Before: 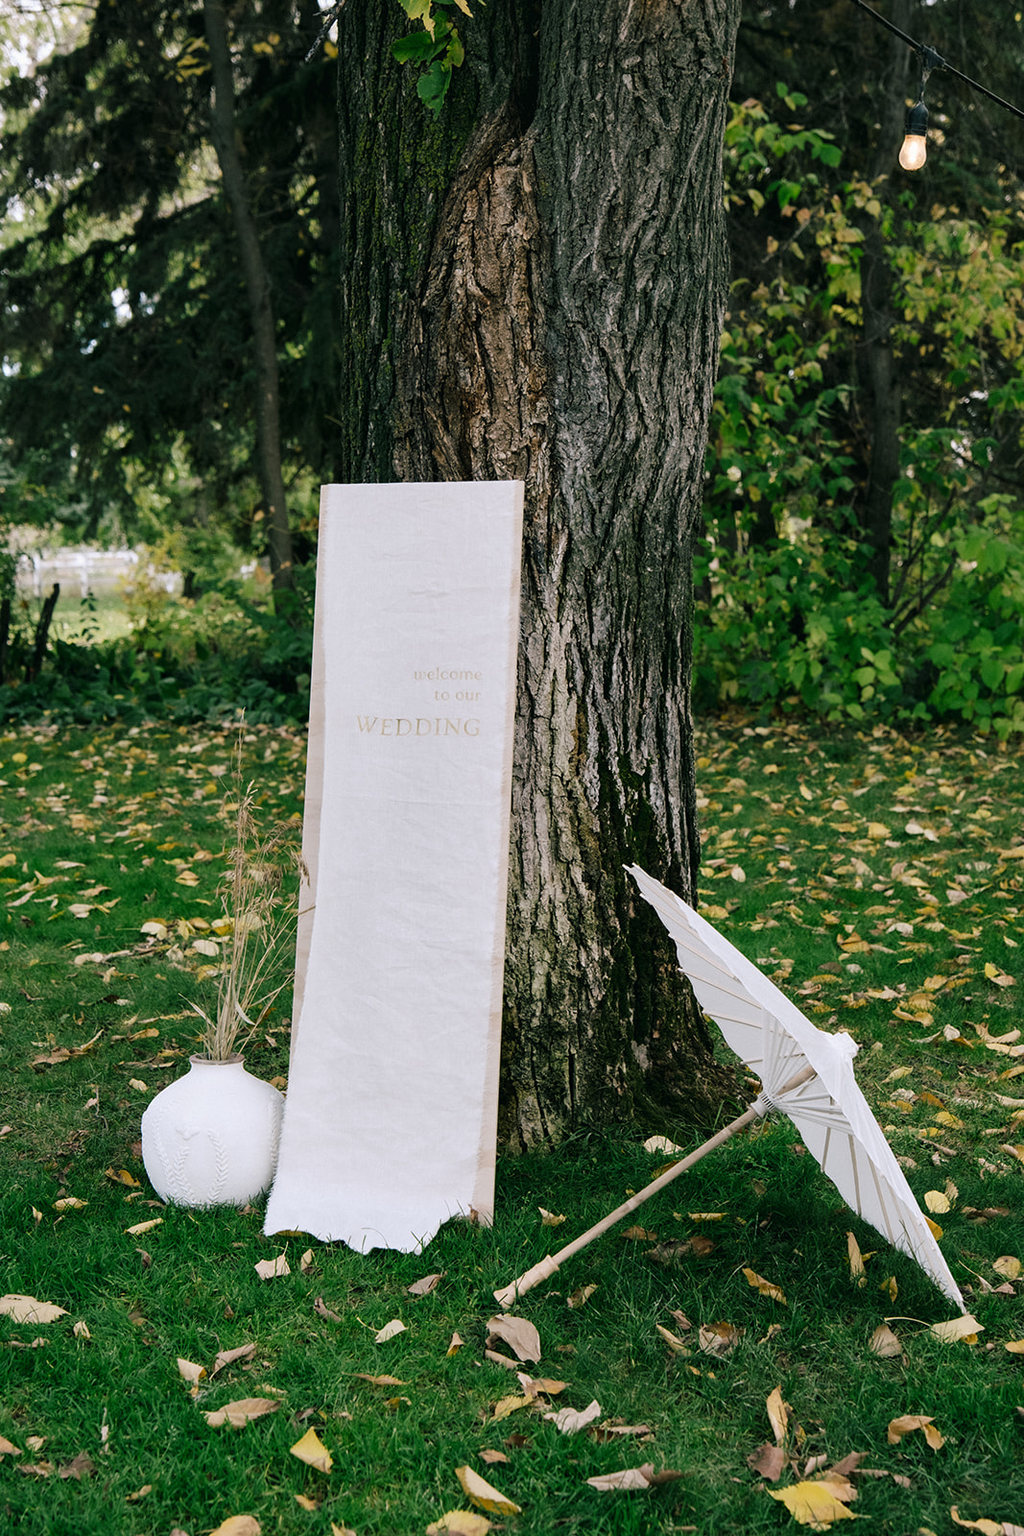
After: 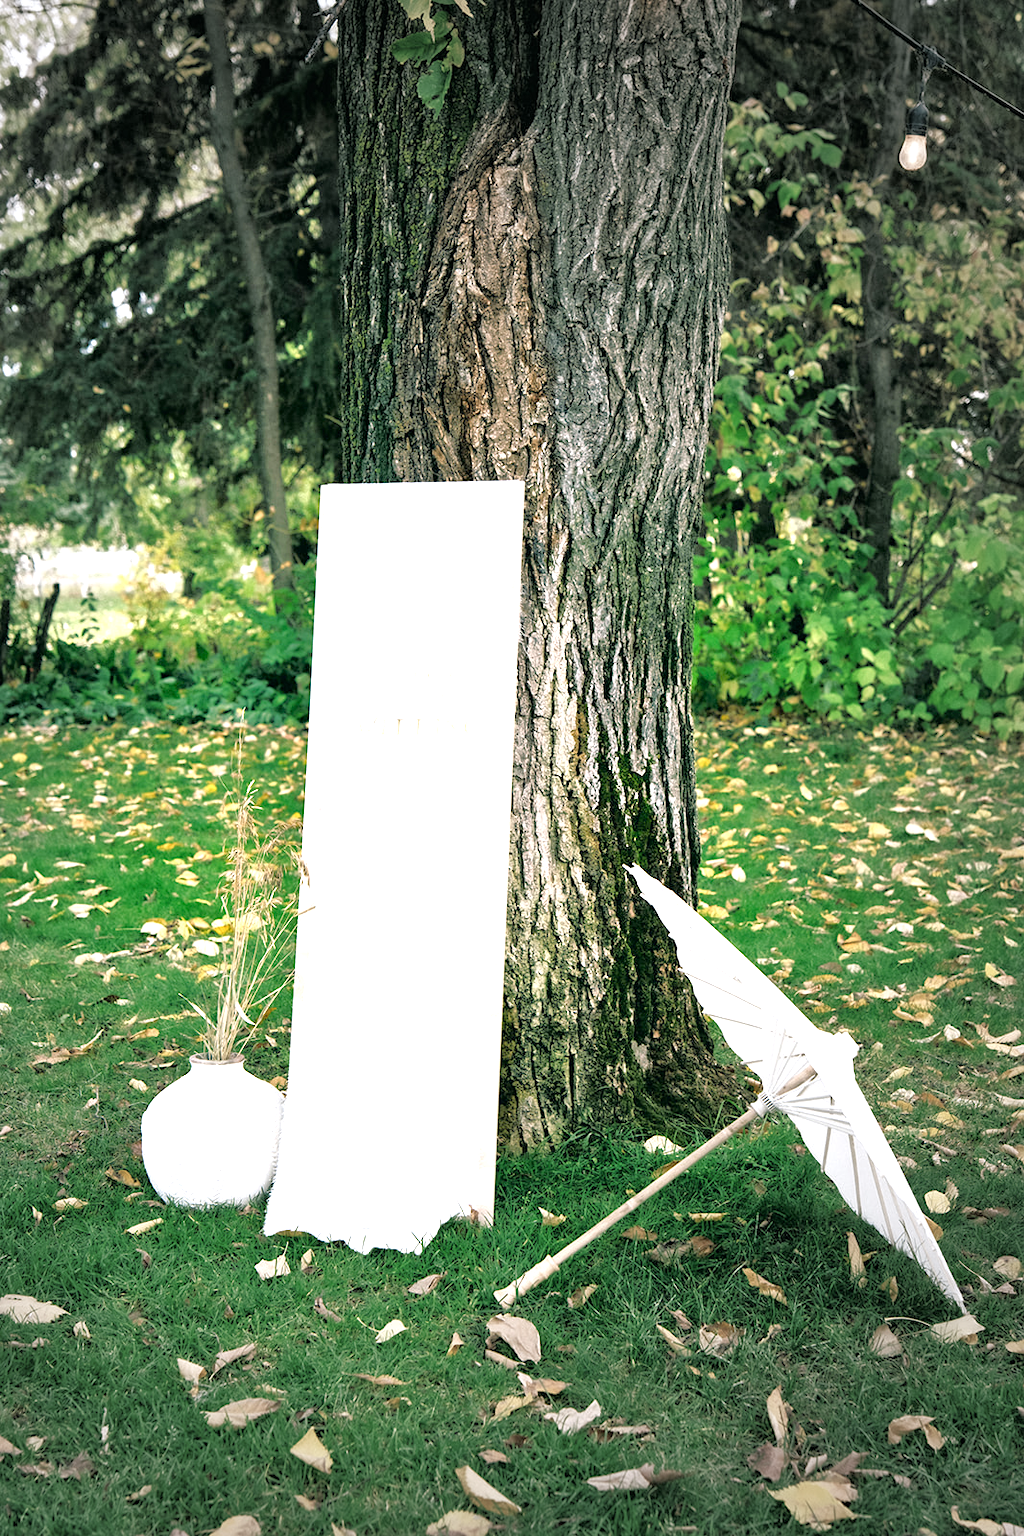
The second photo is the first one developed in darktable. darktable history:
vignetting: fall-off start 33.76%, fall-off radius 64.94%, brightness -0.575, center (-0.12, -0.002), width/height ratio 0.959
tone equalizer: -7 EV 0.15 EV, -6 EV 0.6 EV, -5 EV 1.15 EV, -4 EV 1.33 EV, -3 EV 1.15 EV, -2 EV 0.6 EV, -1 EV 0.15 EV, mask exposure compensation -0.5 EV
exposure: black level correction 0.001, exposure 1.398 EV, compensate exposure bias true, compensate highlight preservation false
